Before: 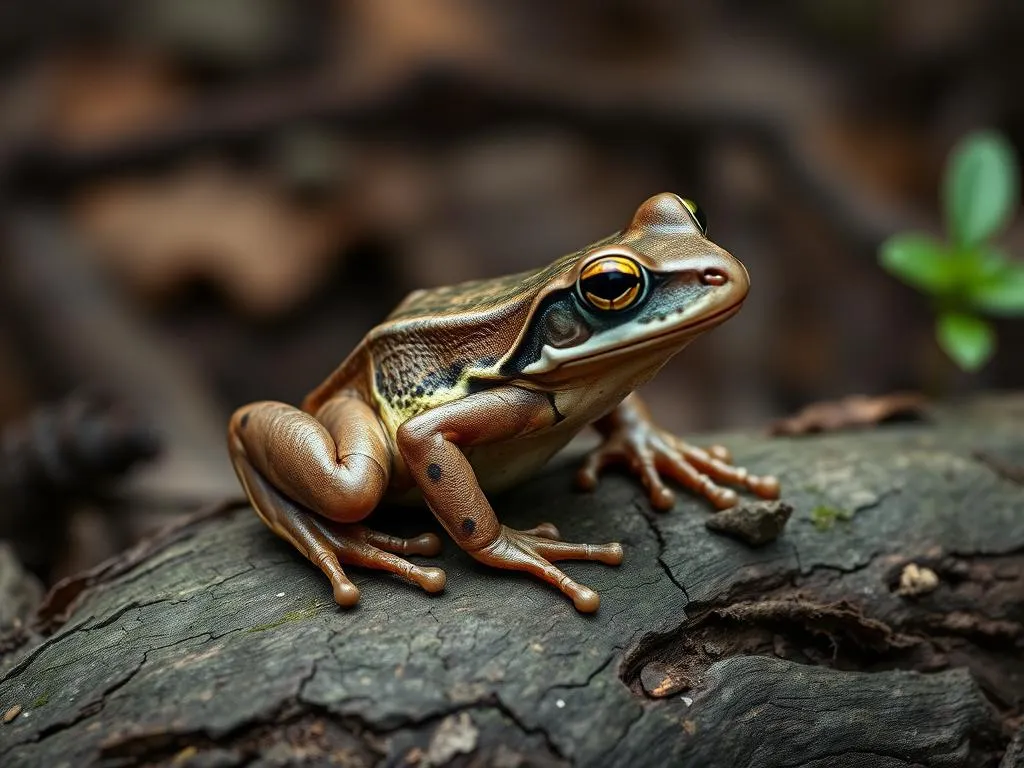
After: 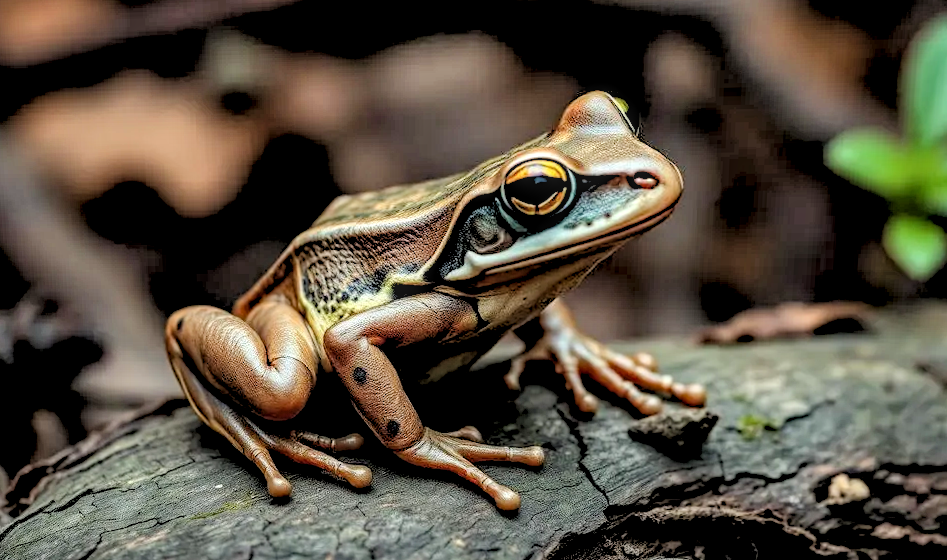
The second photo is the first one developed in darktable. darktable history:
crop and rotate: left 1.814%, top 12.818%, right 0.25%, bottom 9.225%
rgb levels: preserve colors sum RGB, levels [[0.038, 0.433, 0.934], [0, 0.5, 1], [0, 0.5, 1]]
shadows and highlights: low approximation 0.01, soften with gaussian
tone equalizer: on, module defaults
local contrast: detail 150%
rotate and perspective: rotation 0.062°, lens shift (vertical) 0.115, lens shift (horizontal) -0.133, crop left 0.047, crop right 0.94, crop top 0.061, crop bottom 0.94
haze removal: compatibility mode true, adaptive false
bloom: size 9%, threshold 100%, strength 7%
